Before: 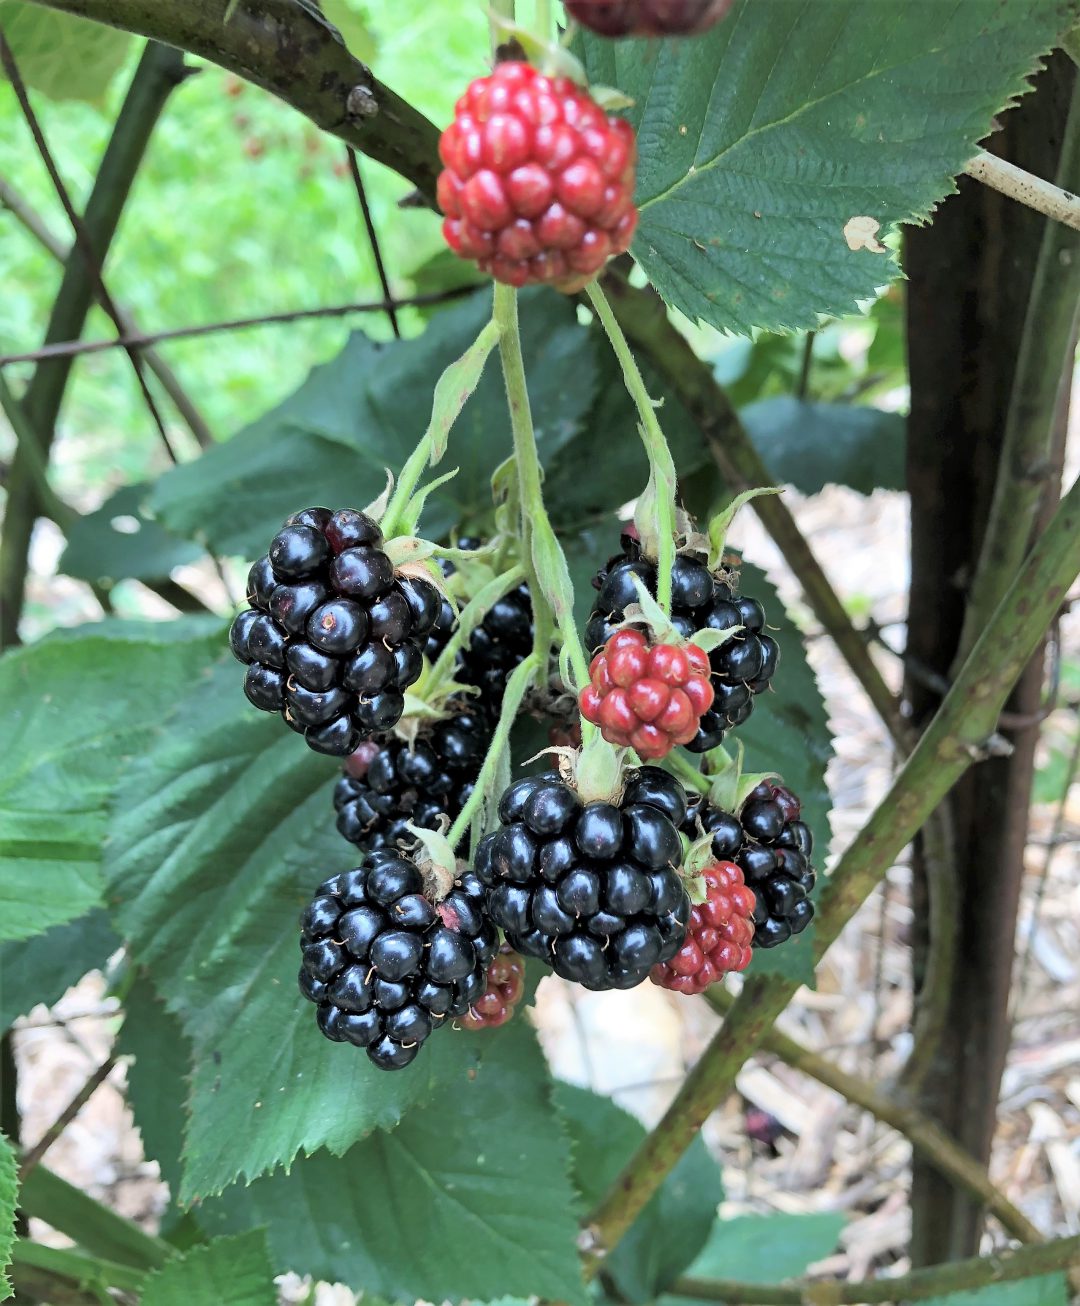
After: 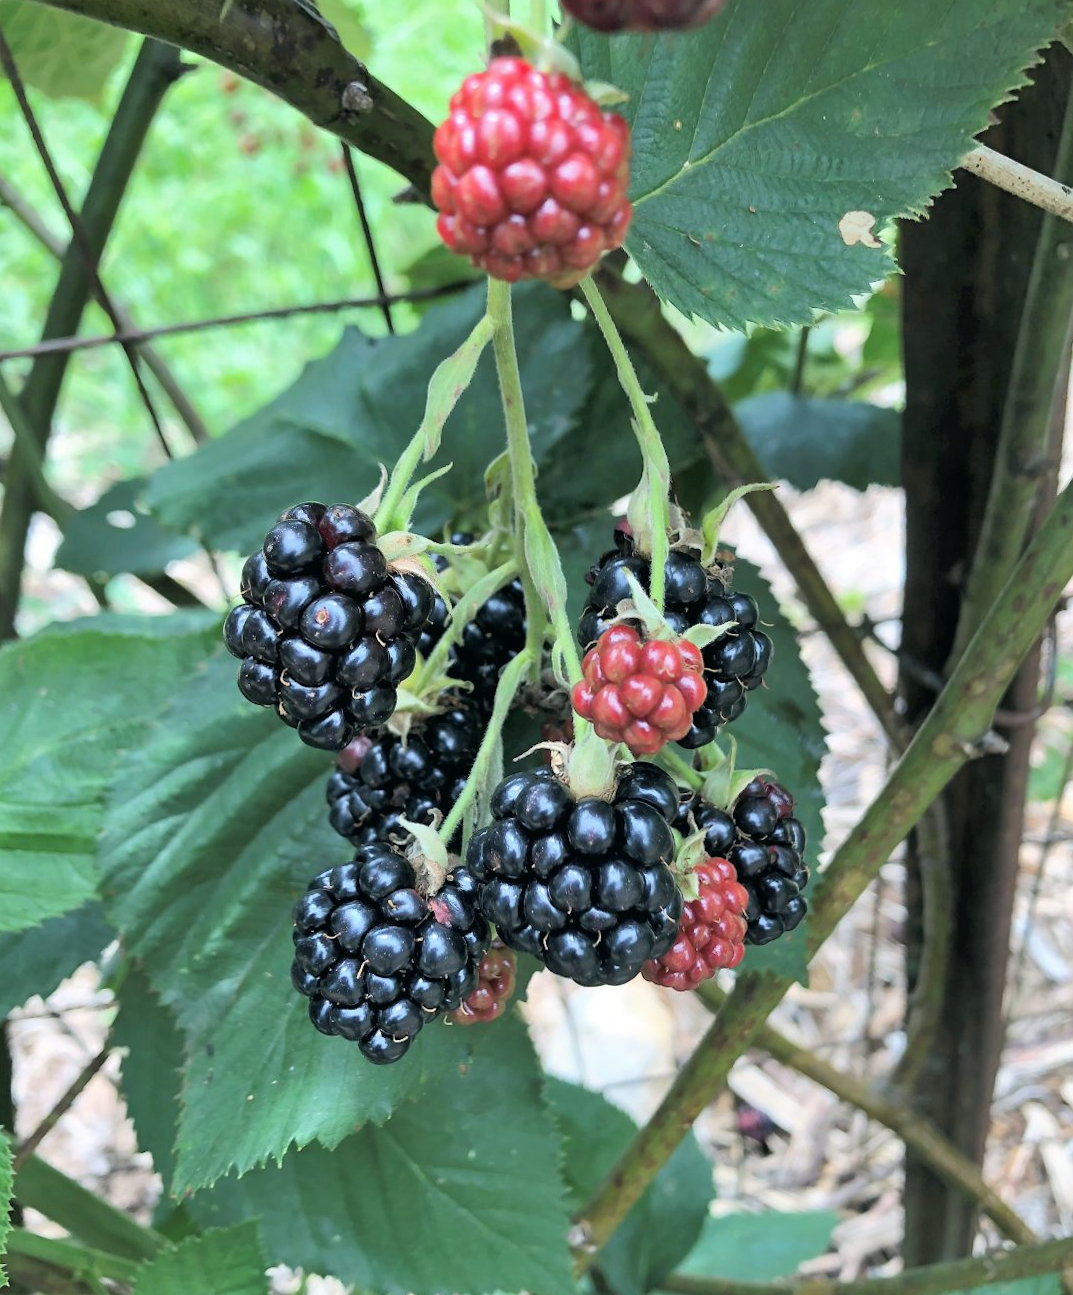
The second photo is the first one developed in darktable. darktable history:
rotate and perspective: rotation 0.192°, lens shift (horizontal) -0.015, crop left 0.005, crop right 0.996, crop top 0.006, crop bottom 0.99
color balance: mode lift, gamma, gain (sRGB), lift [1, 1, 1.022, 1.026]
